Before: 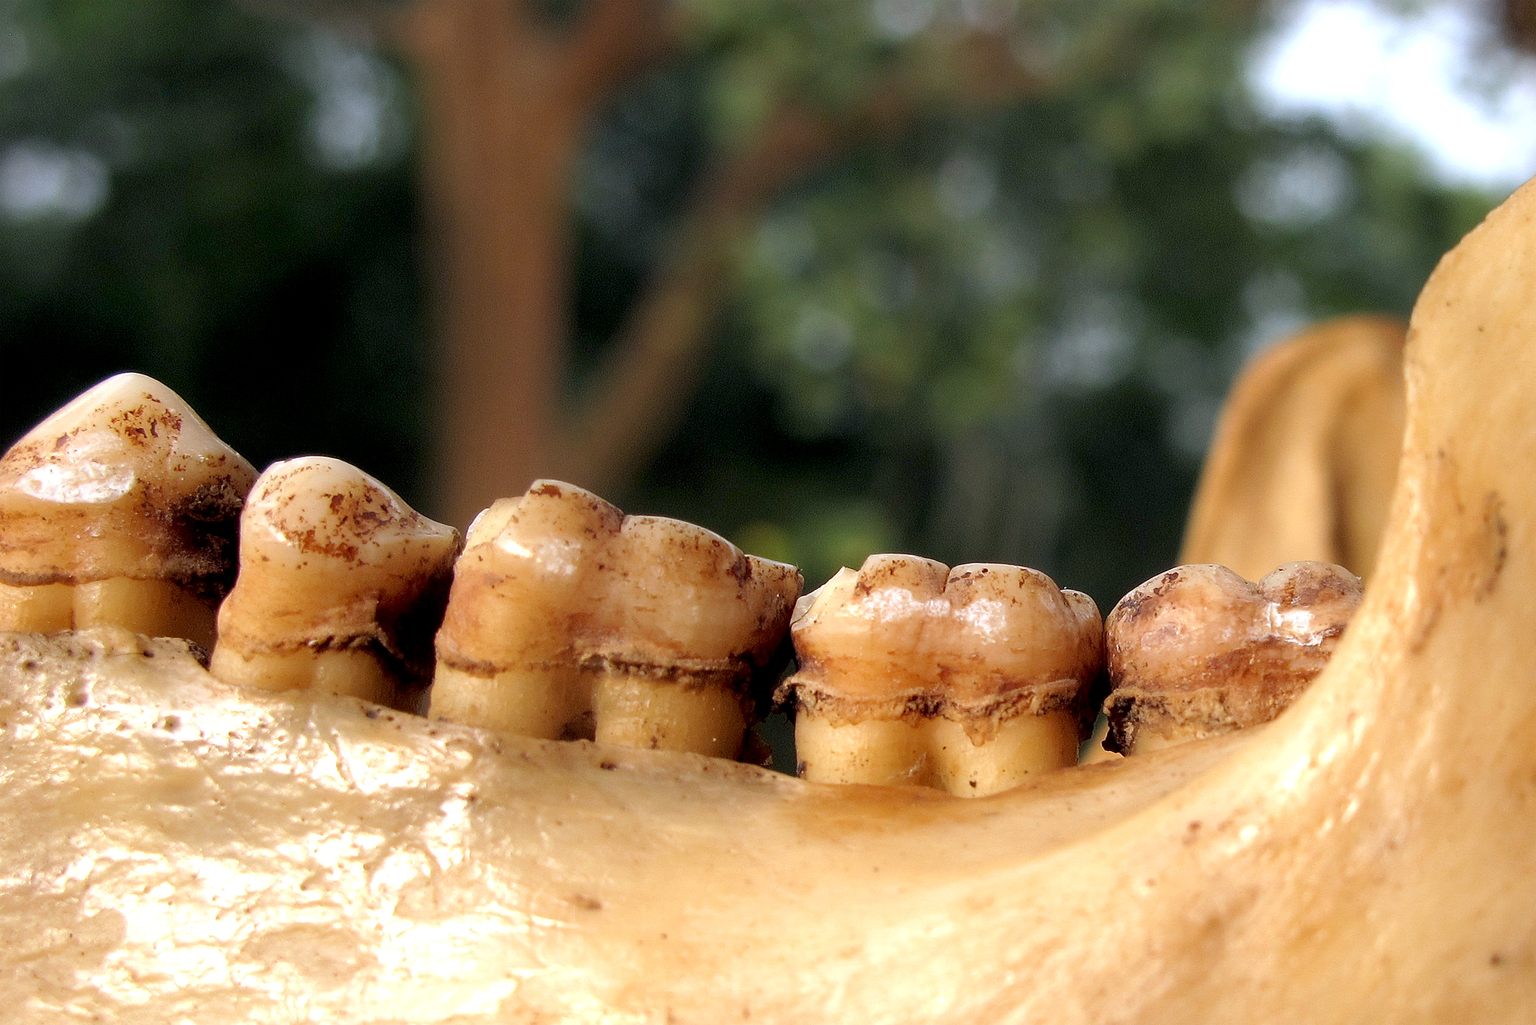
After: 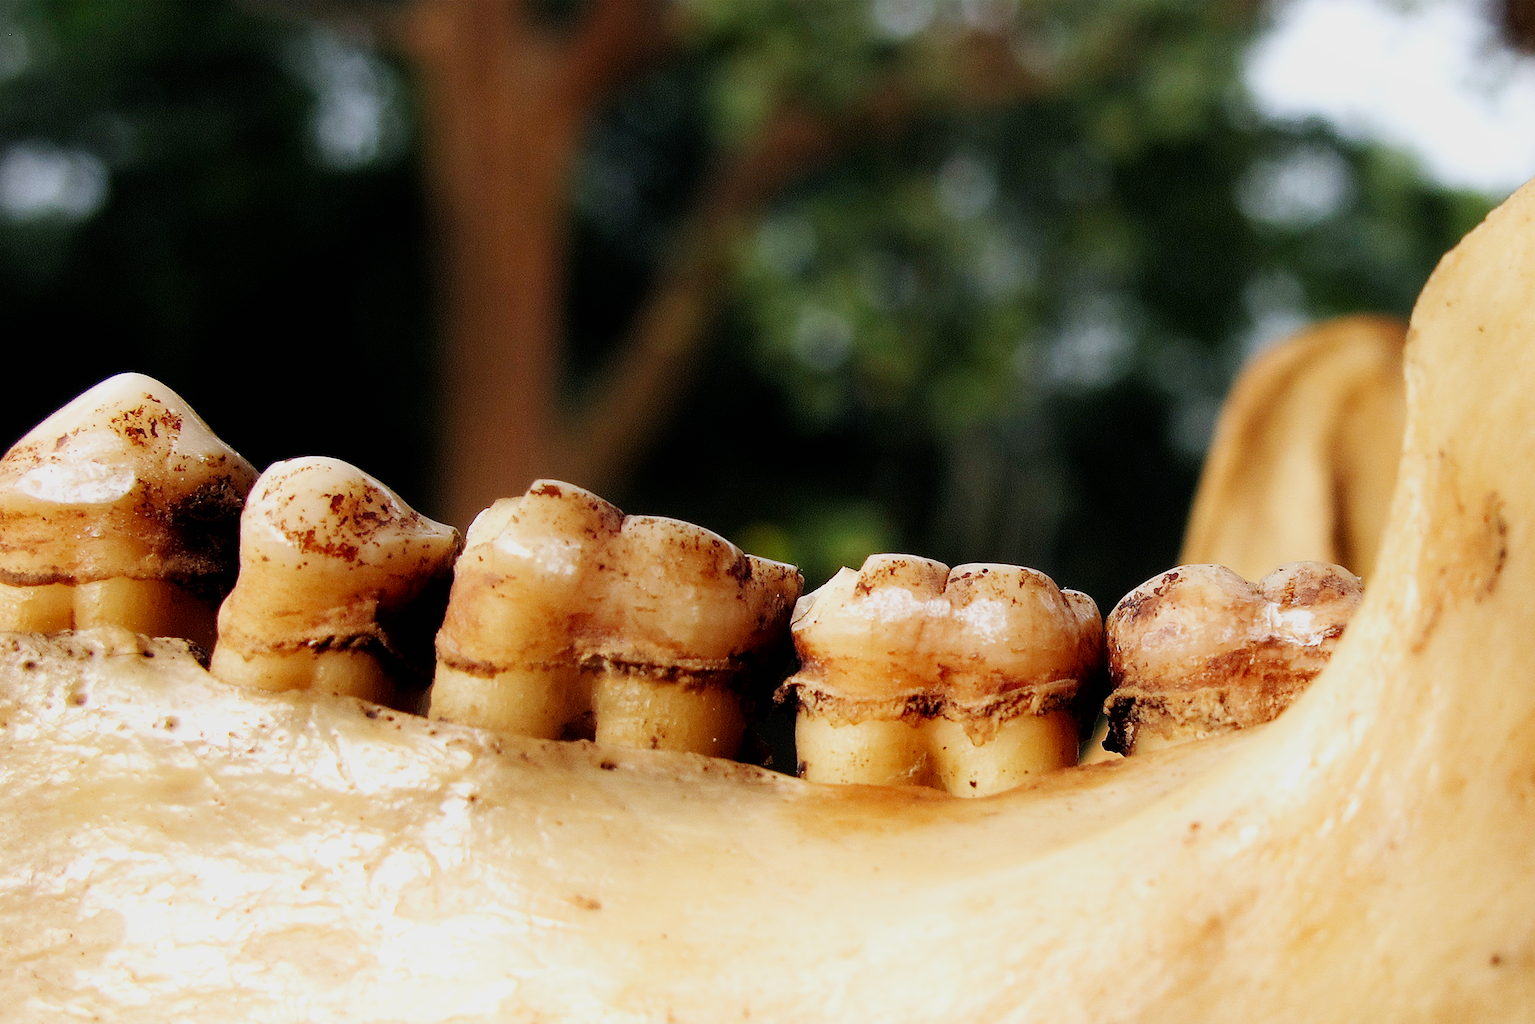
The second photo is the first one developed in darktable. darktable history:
sigmoid: contrast 1.7, skew -0.2, preserve hue 0%, red attenuation 0.1, red rotation 0.035, green attenuation 0.1, green rotation -0.017, blue attenuation 0.15, blue rotation -0.052, base primaries Rec2020
shadows and highlights: shadows 0, highlights 40
